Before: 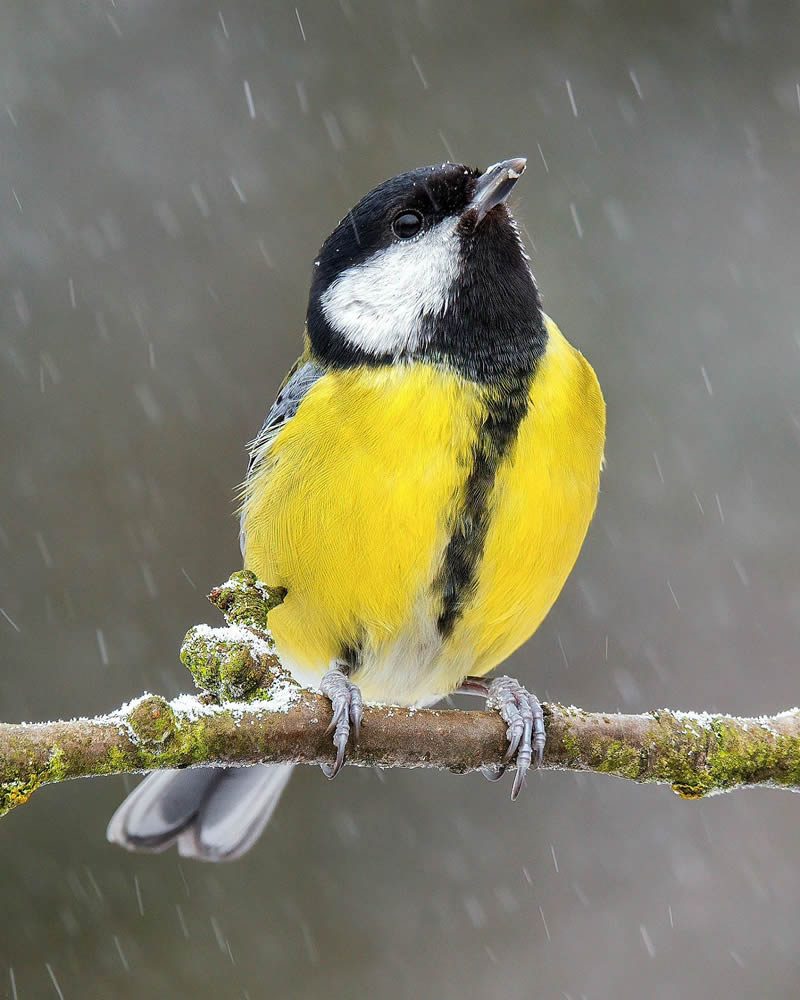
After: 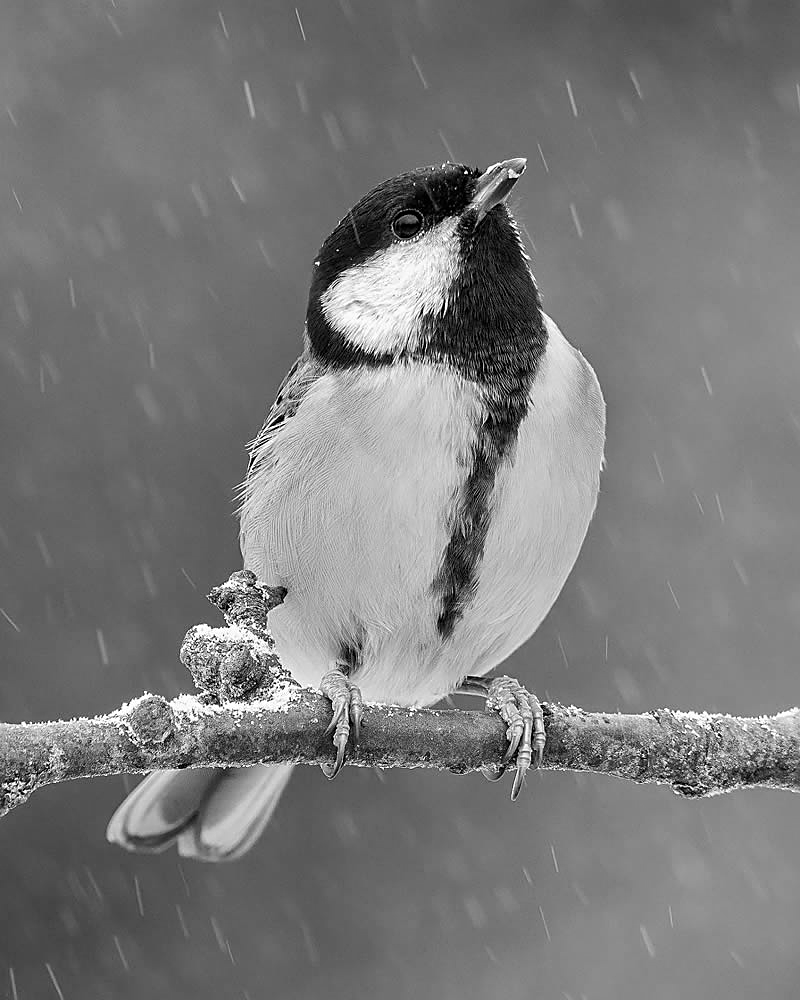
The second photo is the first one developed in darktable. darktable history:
sharpen: on, module defaults
white balance: red 0.926, green 1.003, blue 1.133
monochrome: a -4.13, b 5.16, size 1
